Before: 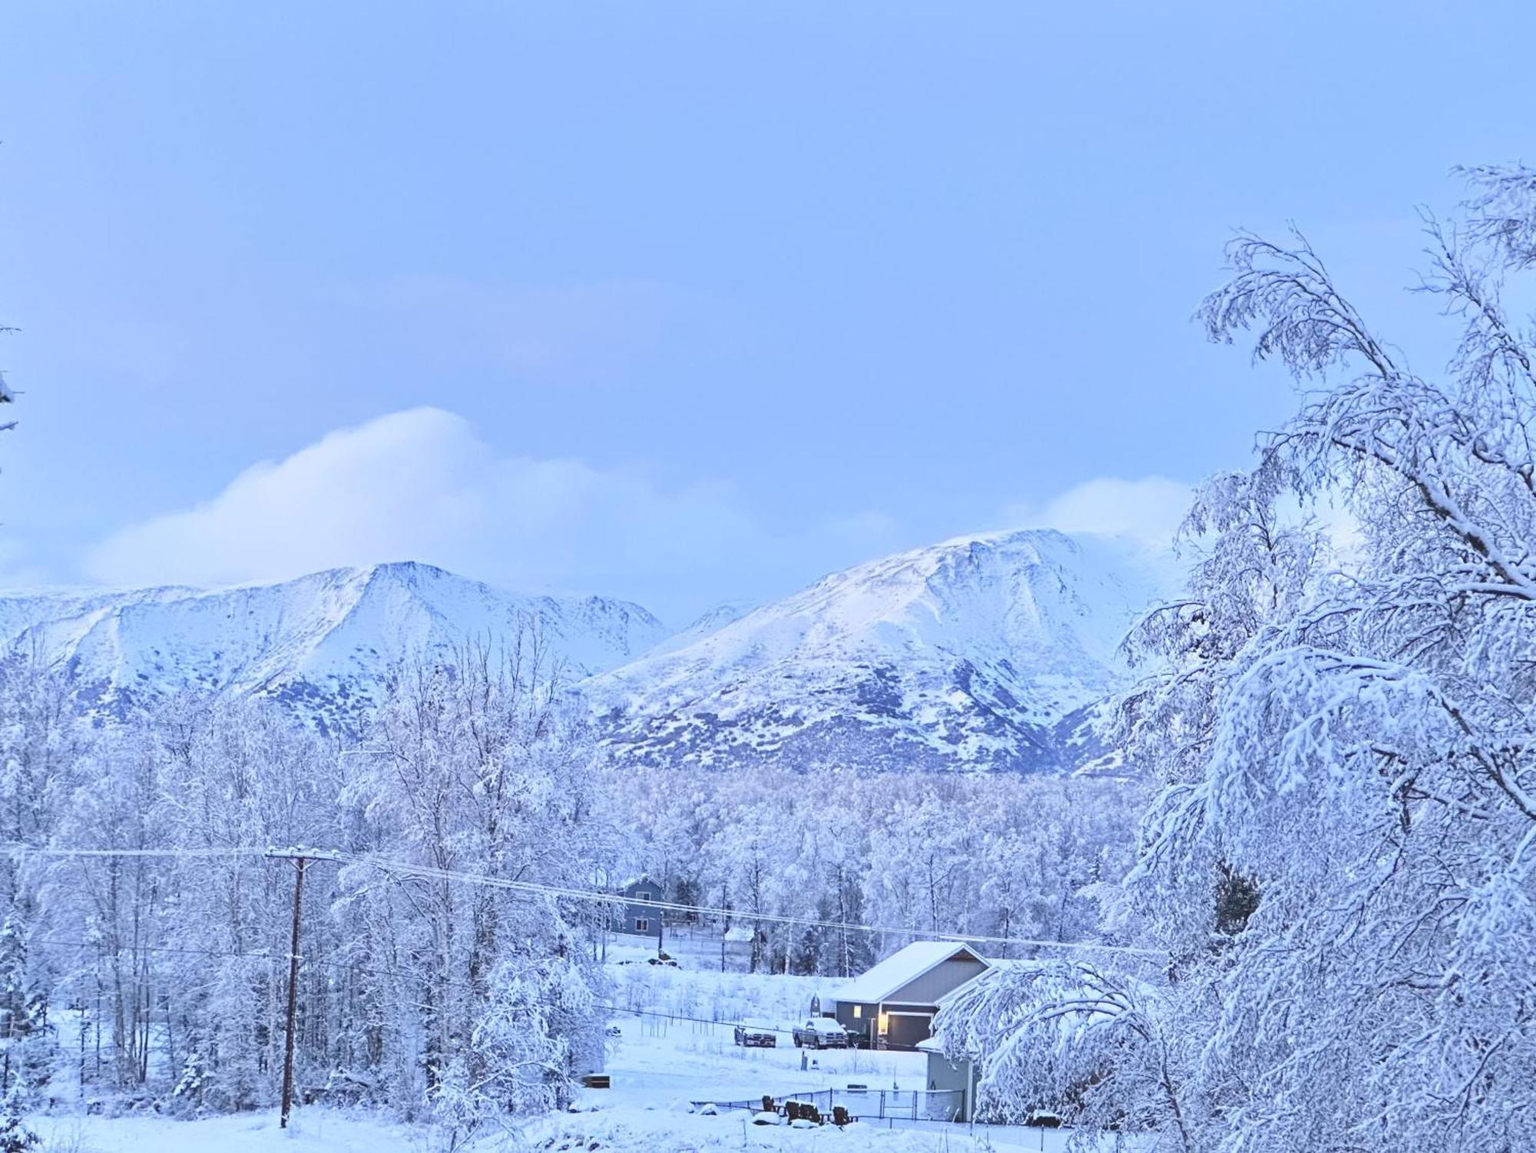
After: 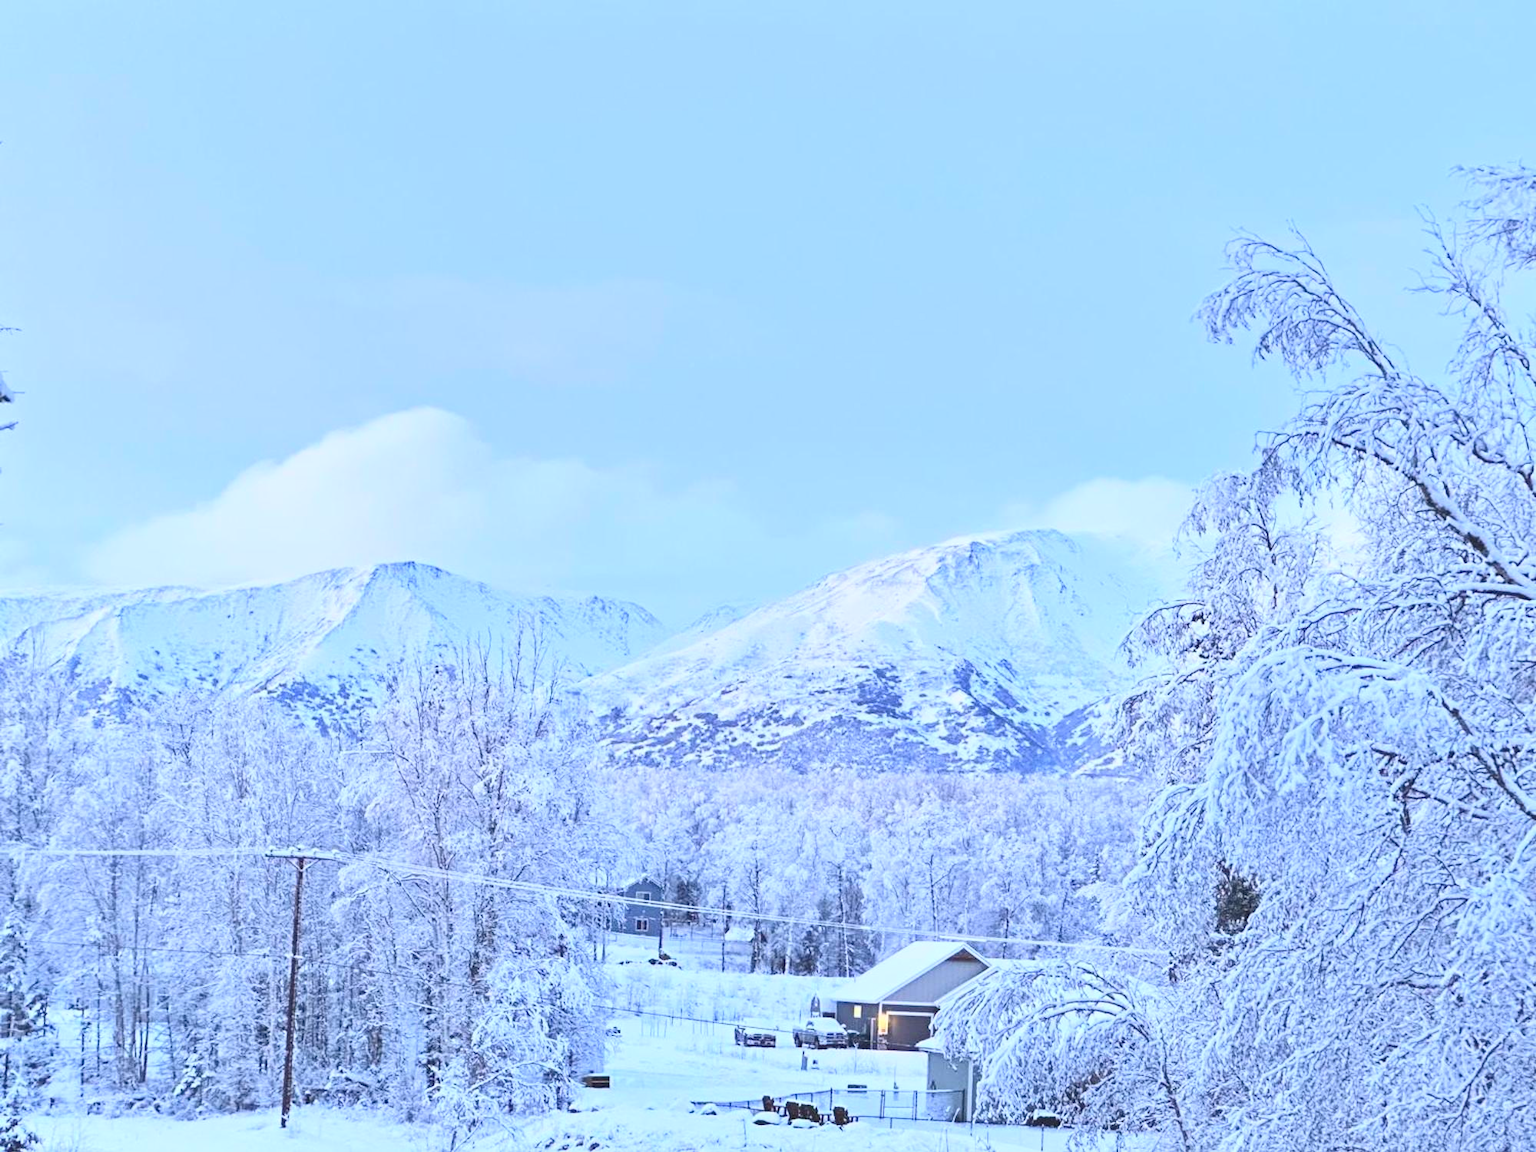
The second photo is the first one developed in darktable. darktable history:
color calibration: illuminant same as pipeline (D50), adaptation XYZ, x 0.346, y 0.358, temperature 5020.57 K
contrast brightness saturation: contrast 0.198, brightness 0.157, saturation 0.226
